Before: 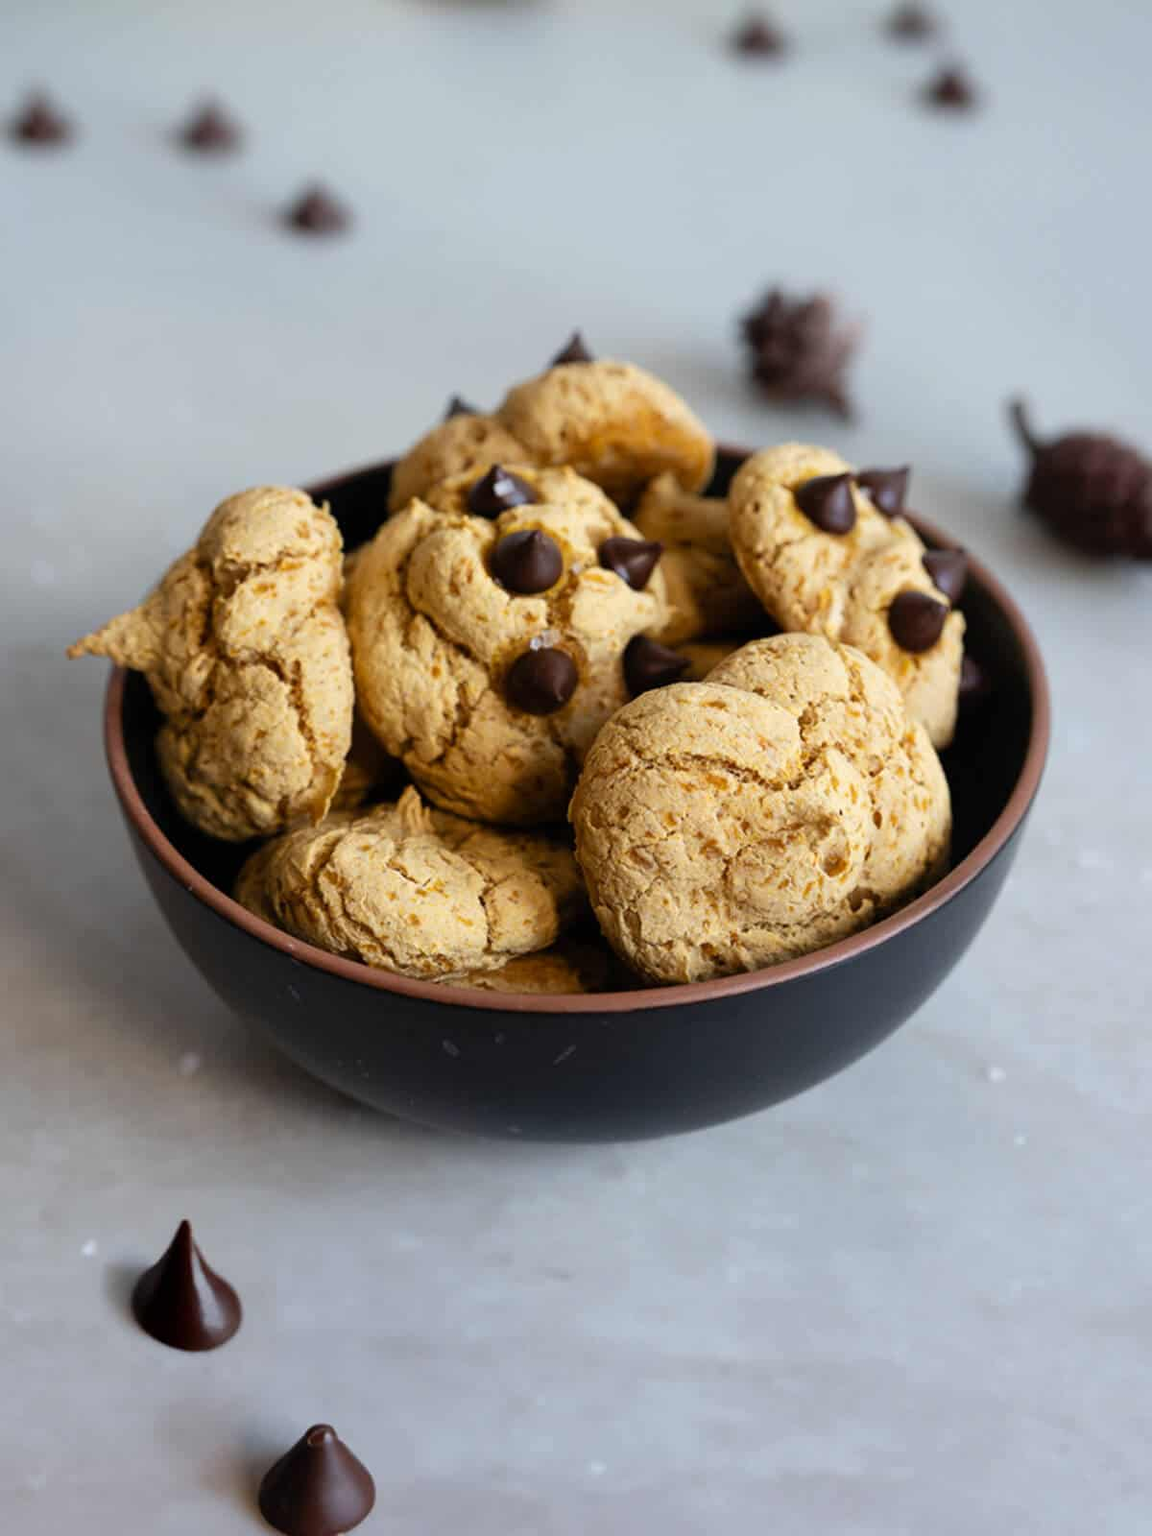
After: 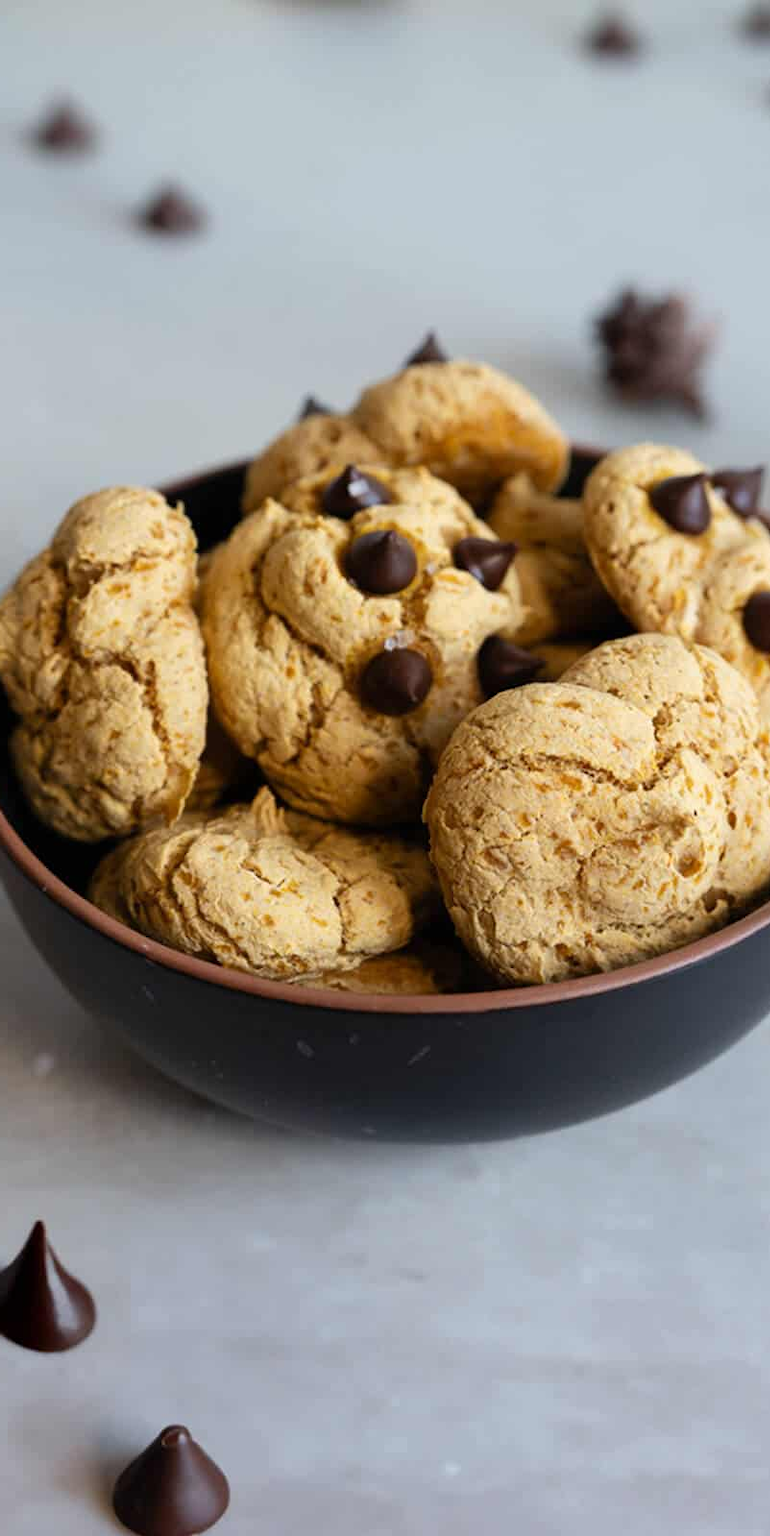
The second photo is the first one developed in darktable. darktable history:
crop and rotate: left 12.703%, right 20.455%
